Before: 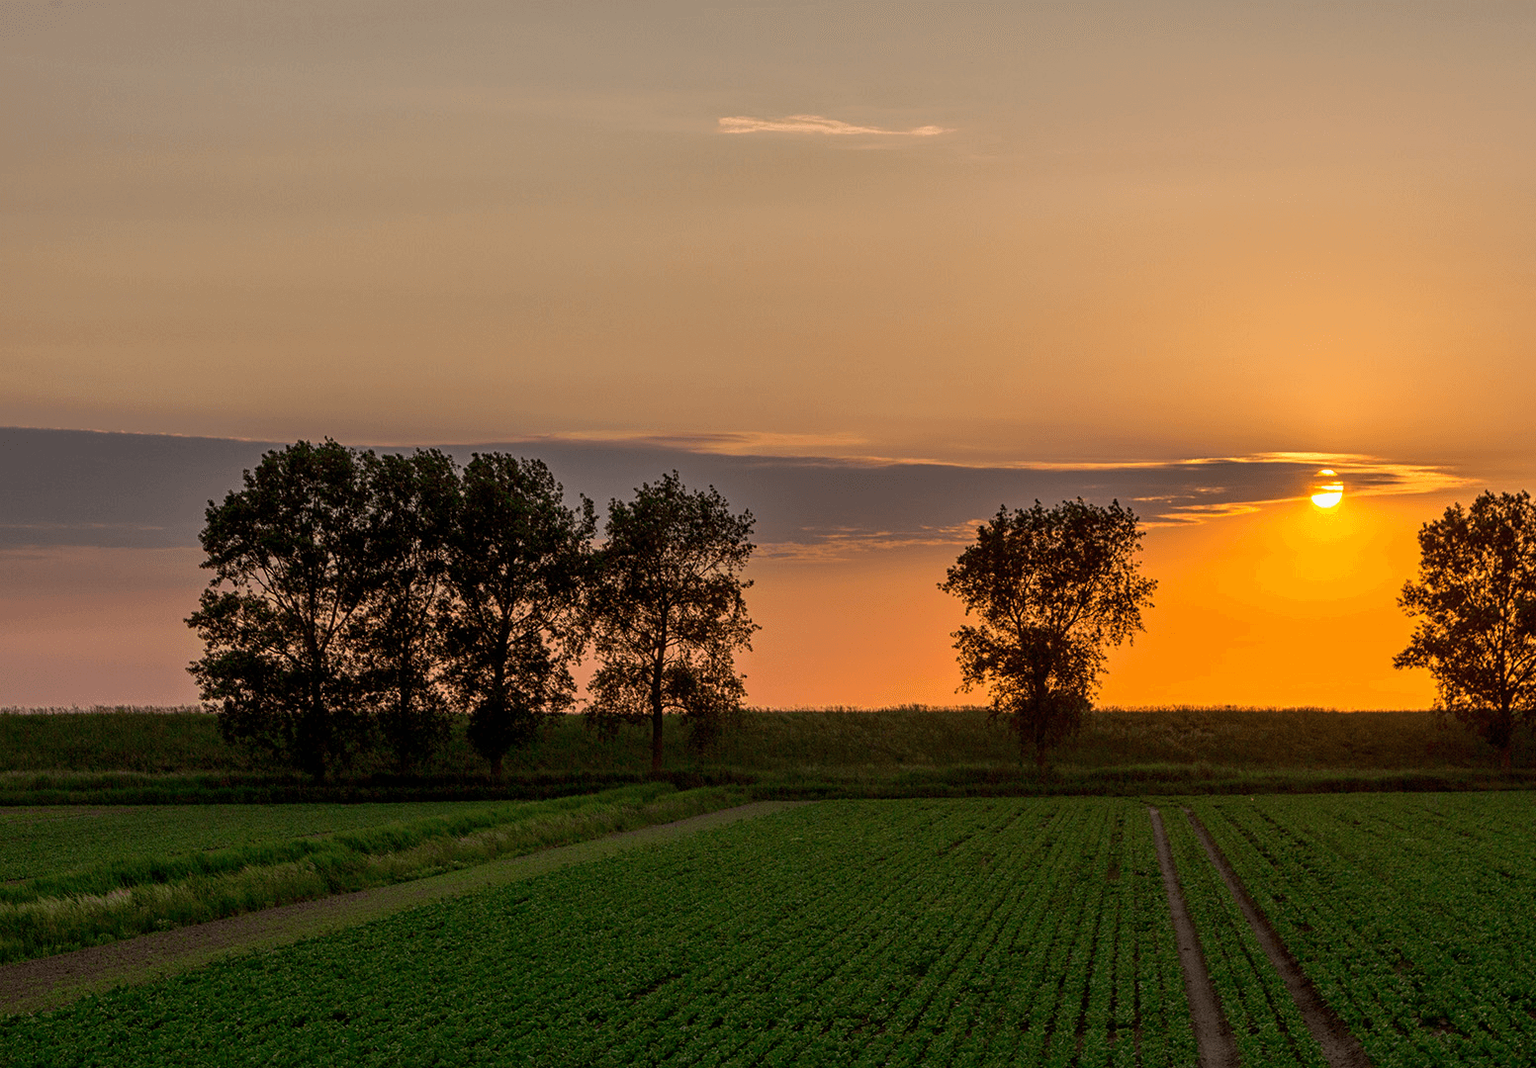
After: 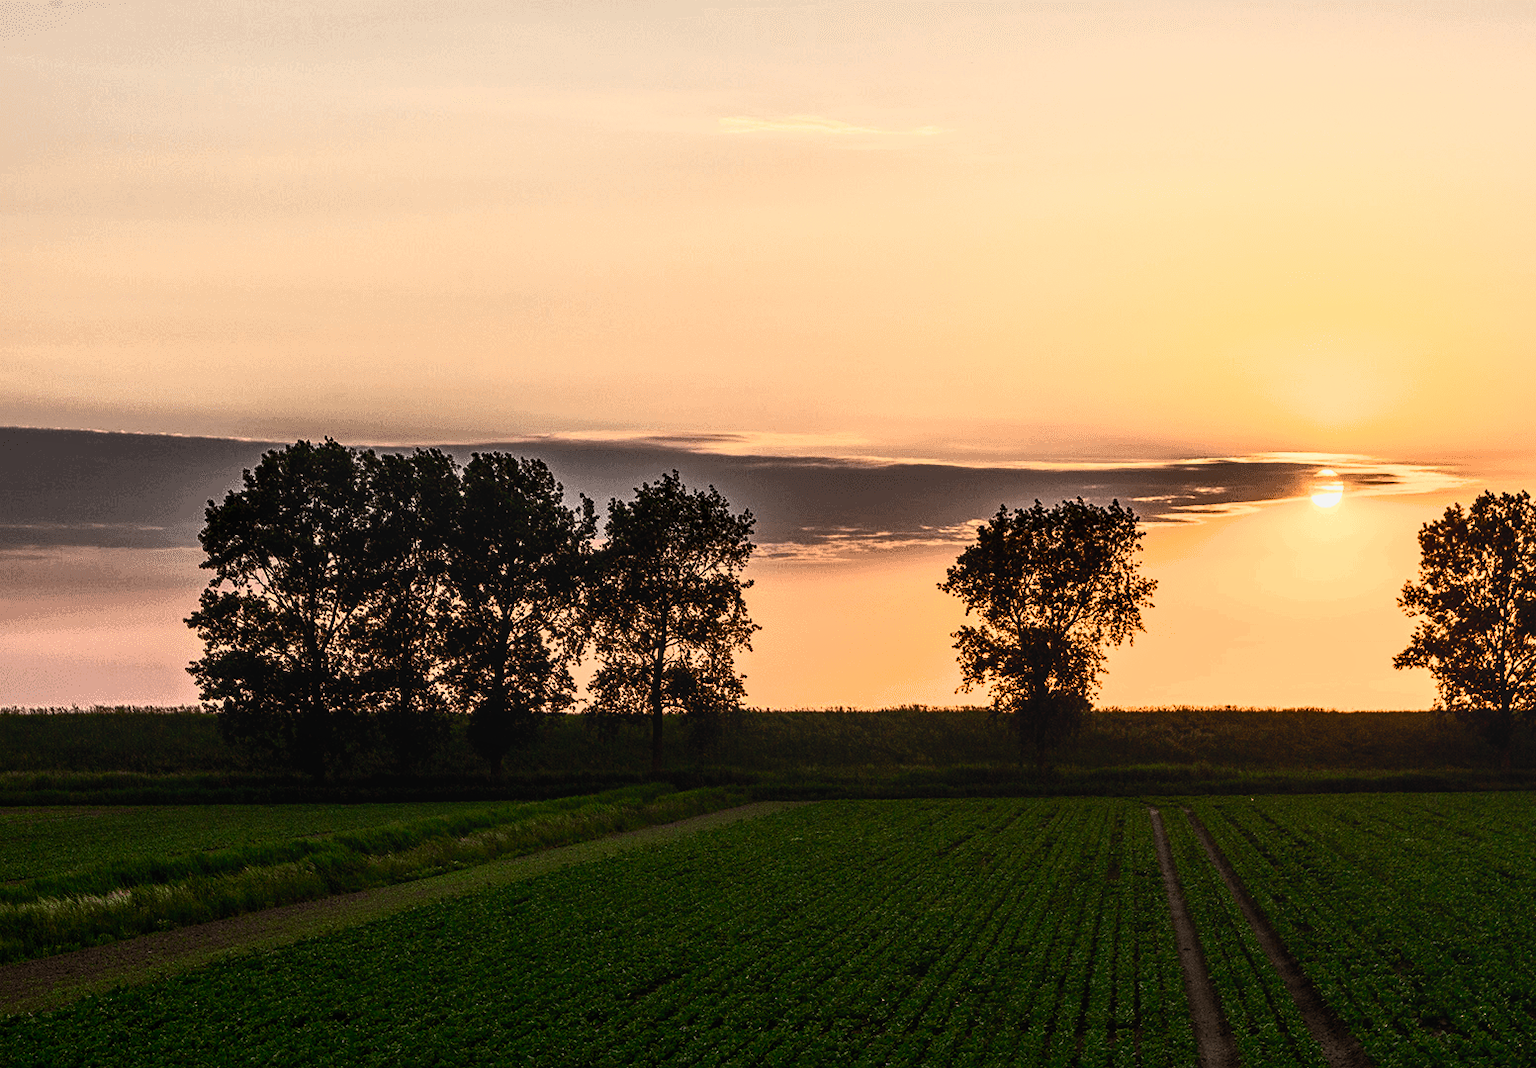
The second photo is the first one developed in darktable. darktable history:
filmic rgb: white relative exposure 2.34 EV, hardness 6.59
contrast brightness saturation: contrast 0.62, brightness 0.34, saturation 0.14
local contrast: on, module defaults
